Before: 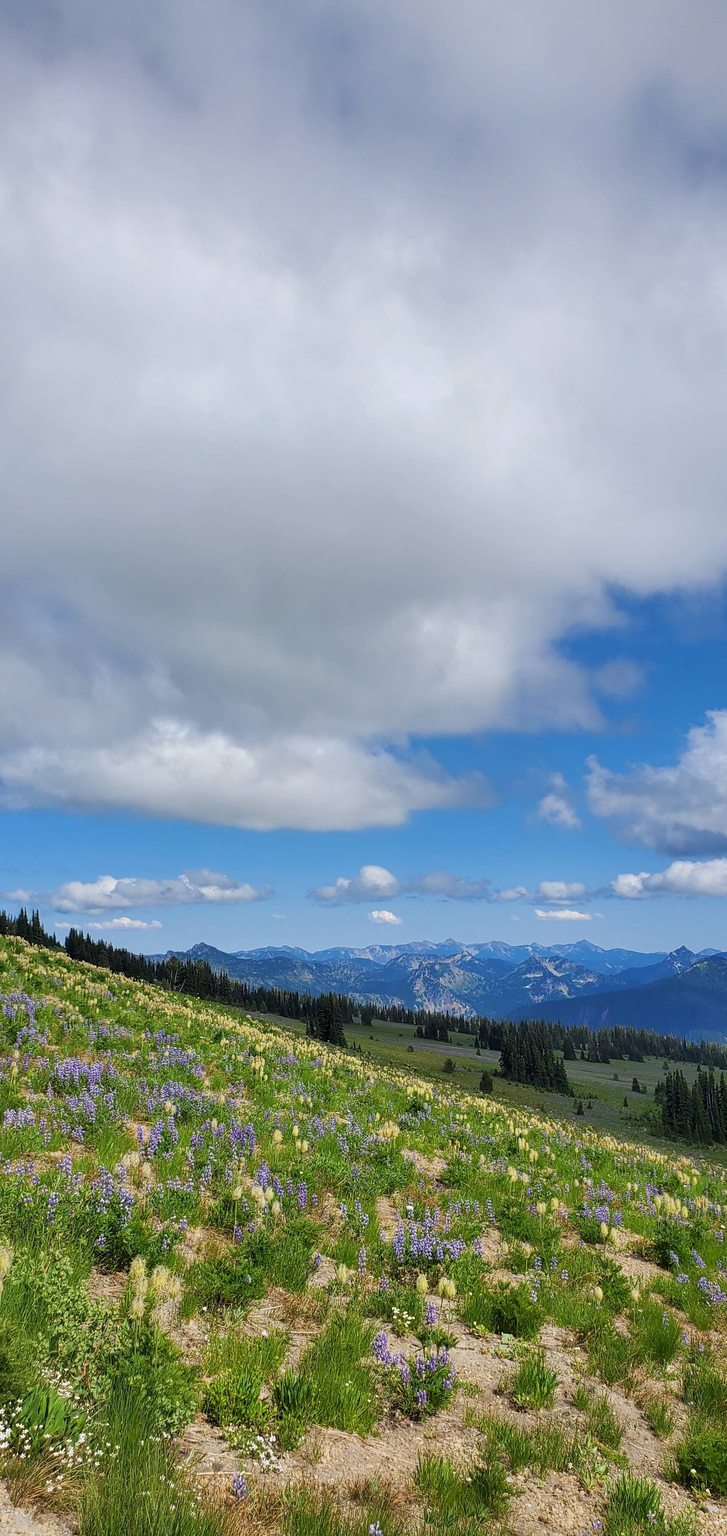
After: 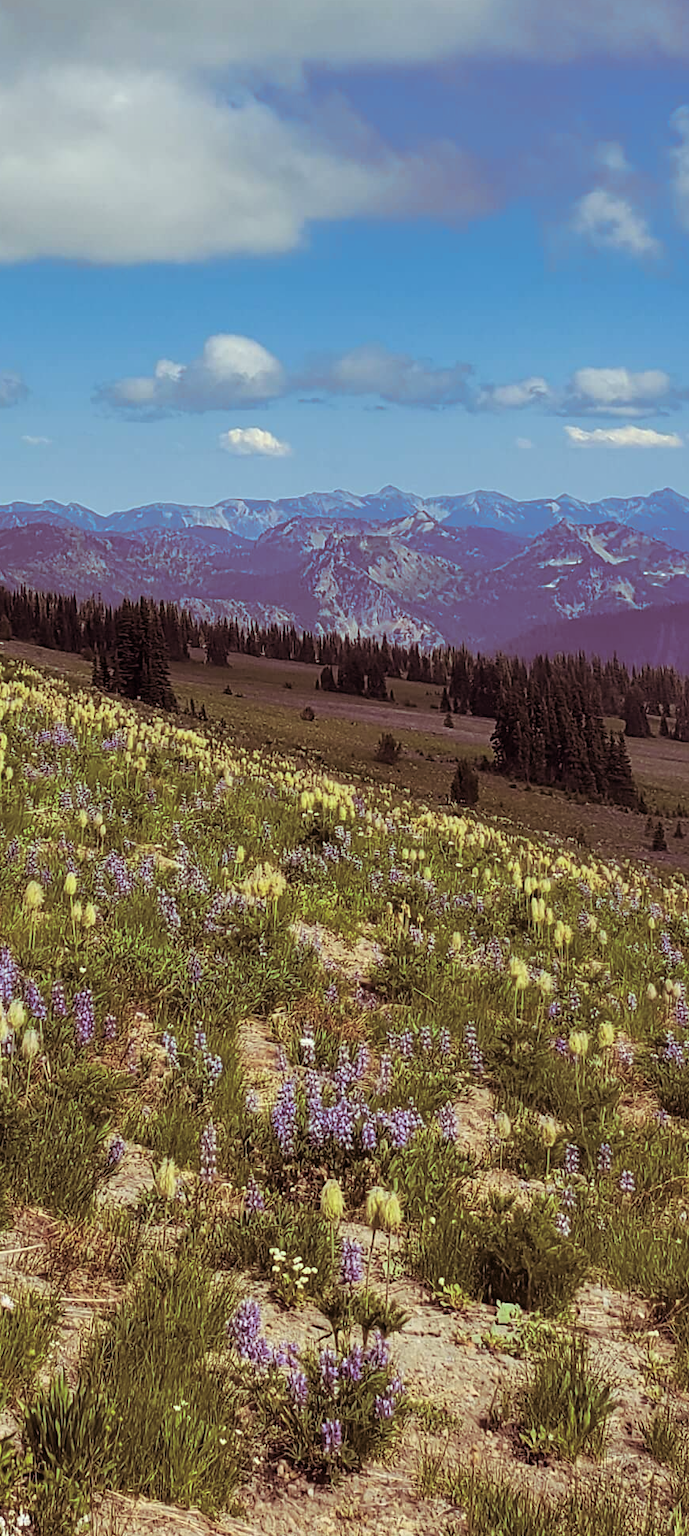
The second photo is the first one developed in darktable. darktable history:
crop: left 35.976%, top 45.819%, right 18.162%, bottom 5.807%
split-toning: on, module defaults
color correction: highlights a* -4.28, highlights b* 6.53
